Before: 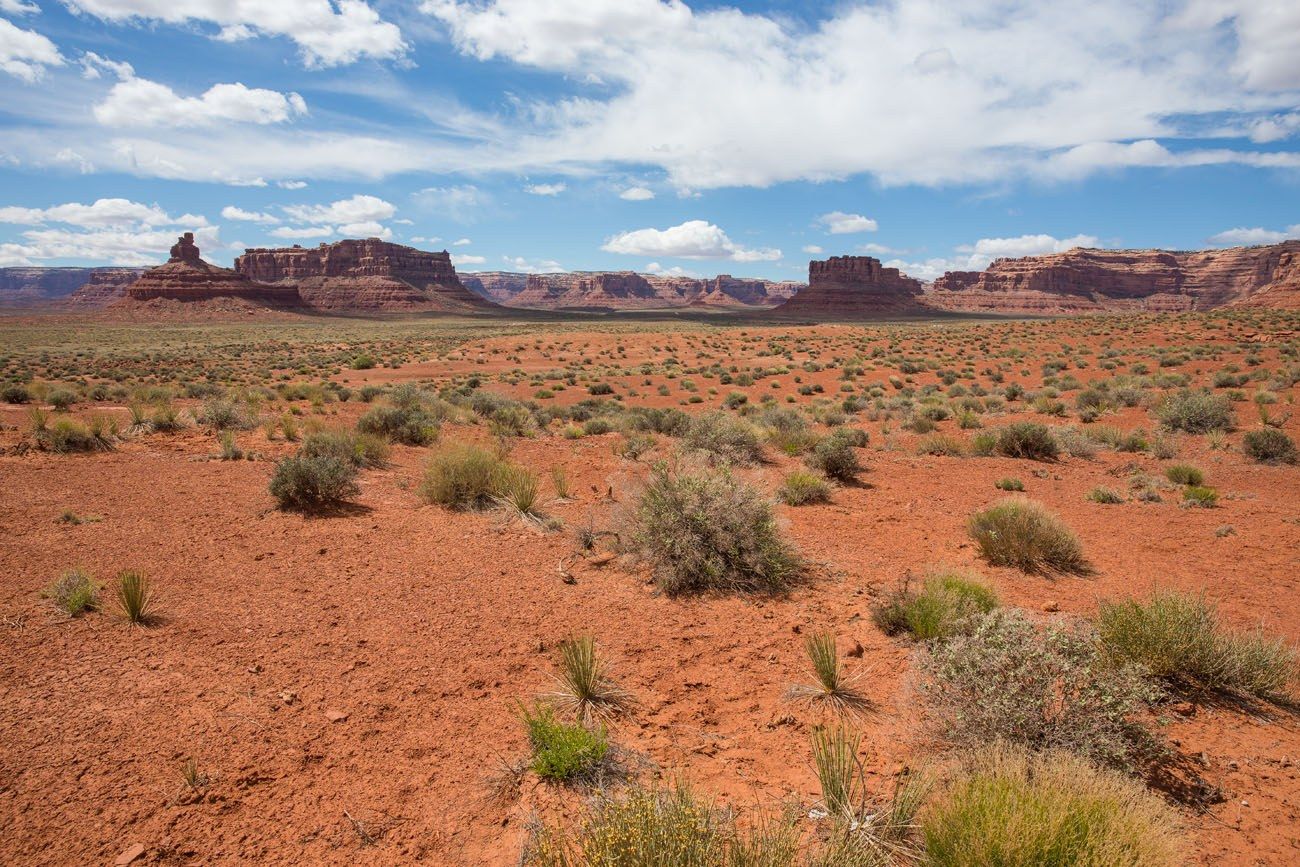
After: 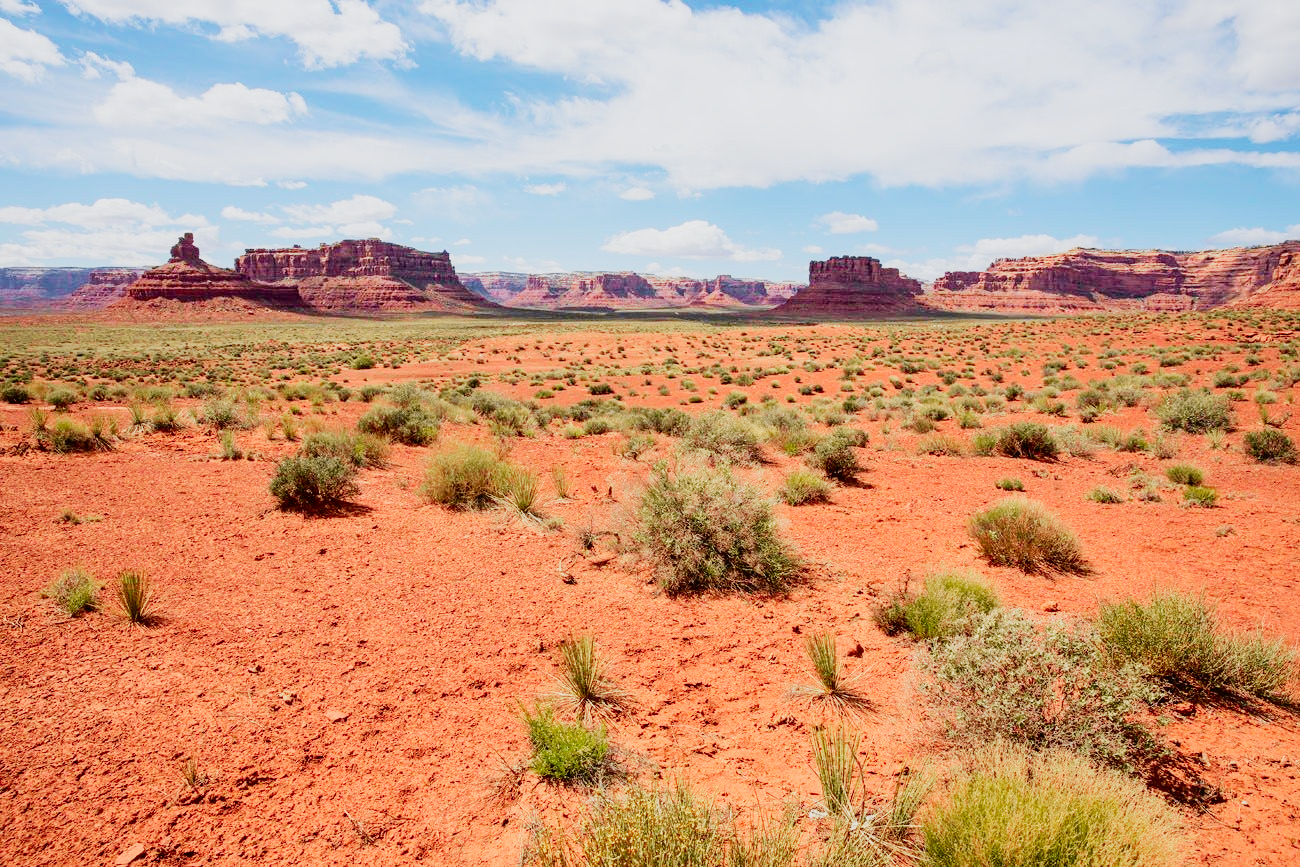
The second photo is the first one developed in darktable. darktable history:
tone curve: curves: ch0 [(0, 0.01) (0.133, 0.057) (0.338, 0.327) (0.494, 0.55) (0.726, 0.807) (1, 1)]; ch1 [(0, 0) (0.346, 0.324) (0.45, 0.431) (0.5, 0.5) (0.522, 0.517) (0.543, 0.578) (1, 1)]; ch2 [(0, 0) (0.44, 0.424) (0.501, 0.499) (0.564, 0.611) (0.622, 0.667) (0.707, 0.746) (1, 1)], color space Lab, independent channels, preserve colors none
filmic rgb: black relative exposure -7.65 EV, white relative exposure 4.56 EV, hardness 3.61, preserve chrominance no, color science v5 (2021), contrast in shadows safe, contrast in highlights safe
exposure: exposure 0.561 EV, compensate exposure bias true, compensate highlight preservation false
